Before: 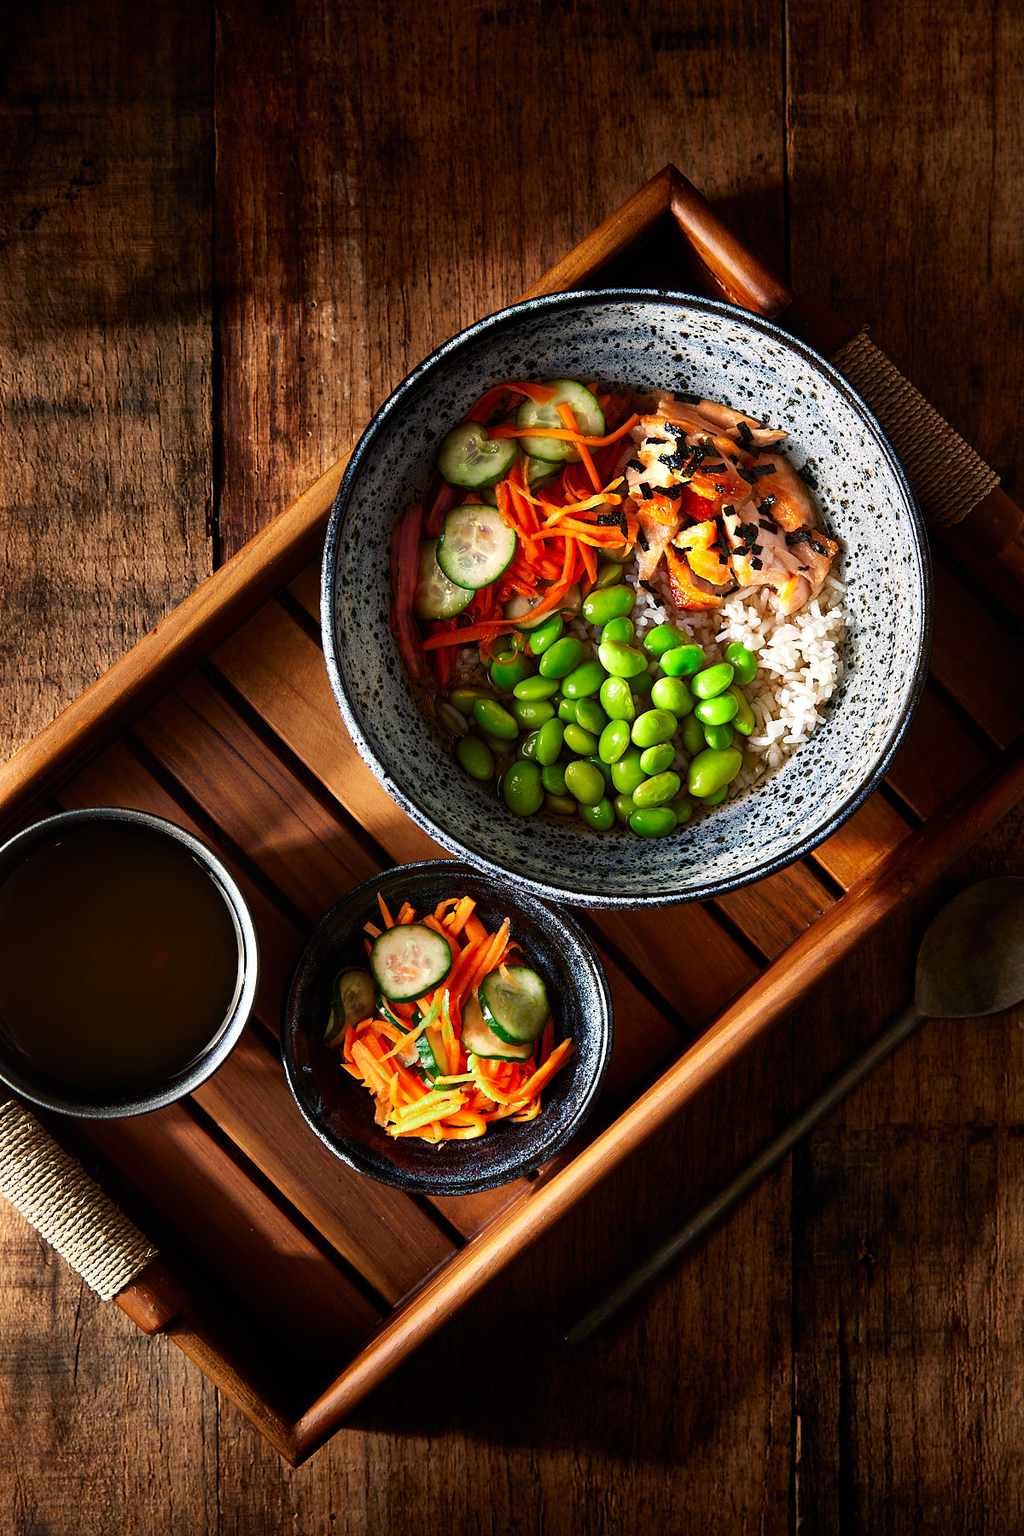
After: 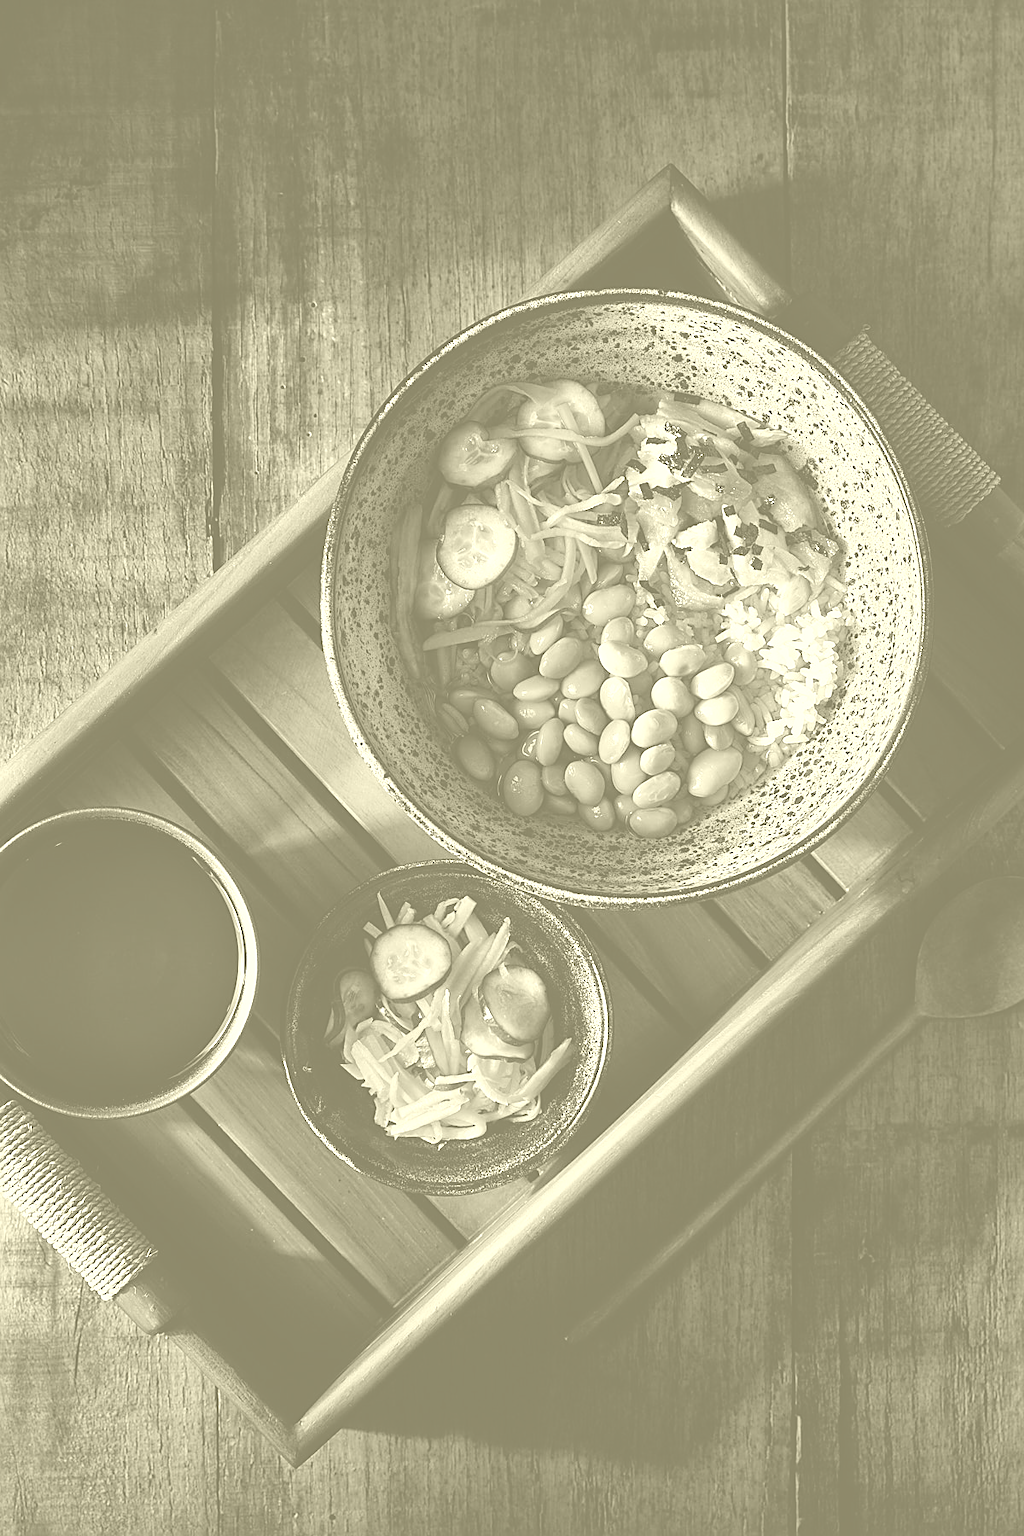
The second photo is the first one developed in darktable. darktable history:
sharpen: on, module defaults
colorize: hue 43.2°, saturation 40%, version 1
